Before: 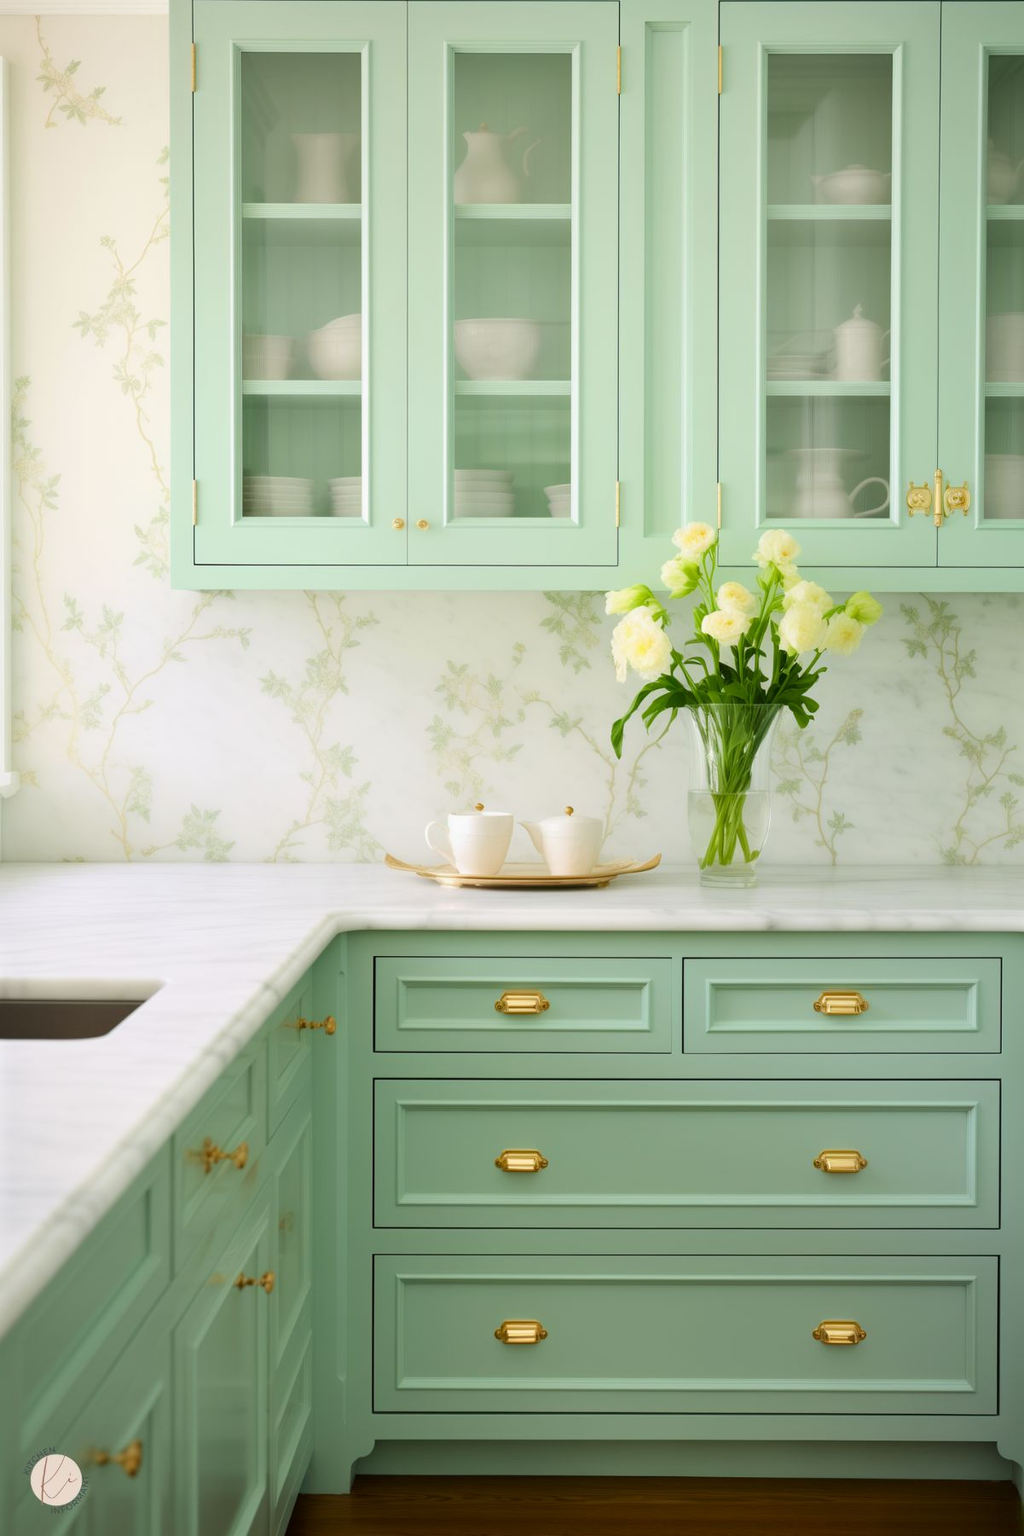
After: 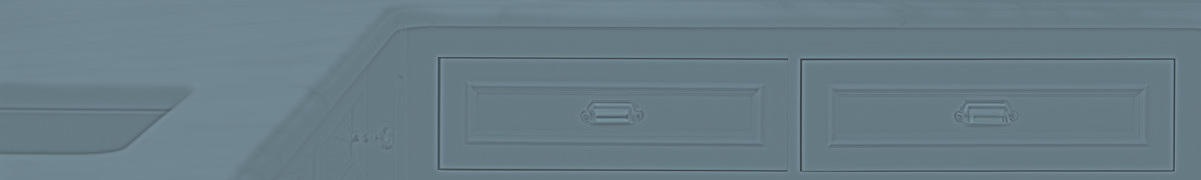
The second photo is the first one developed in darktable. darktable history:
color correction: highlights a* -11.71, highlights b* -15.58
exposure: black level correction 0, exposure 0.7 EV, compensate exposure bias true, compensate highlight preservation false
filmic rgb: black relative exposure -6.98 EV, white relative exposure 5.63 EV, hardness 2.86
highpass: sharpness 9.84%, contrast boost 9.94%
crop and rotate: top 59.084%, bottom 30.916%
contrast brightness saturation: contrast 0.1, saturation -0.36
